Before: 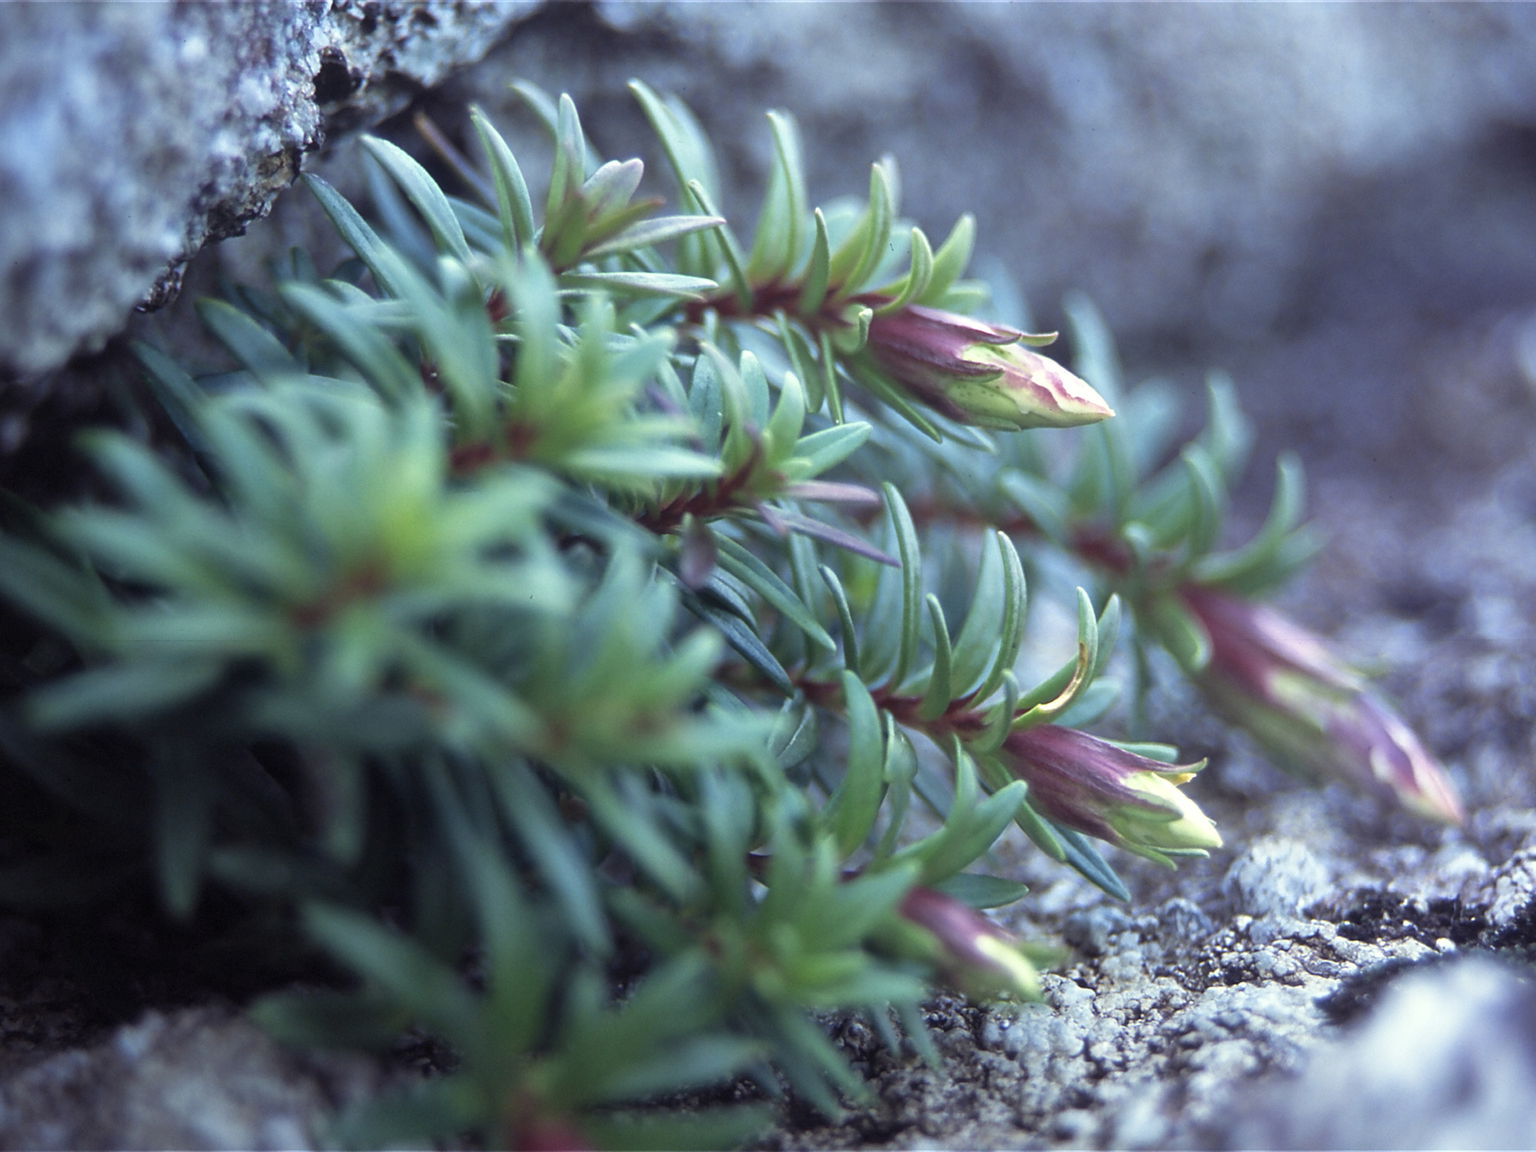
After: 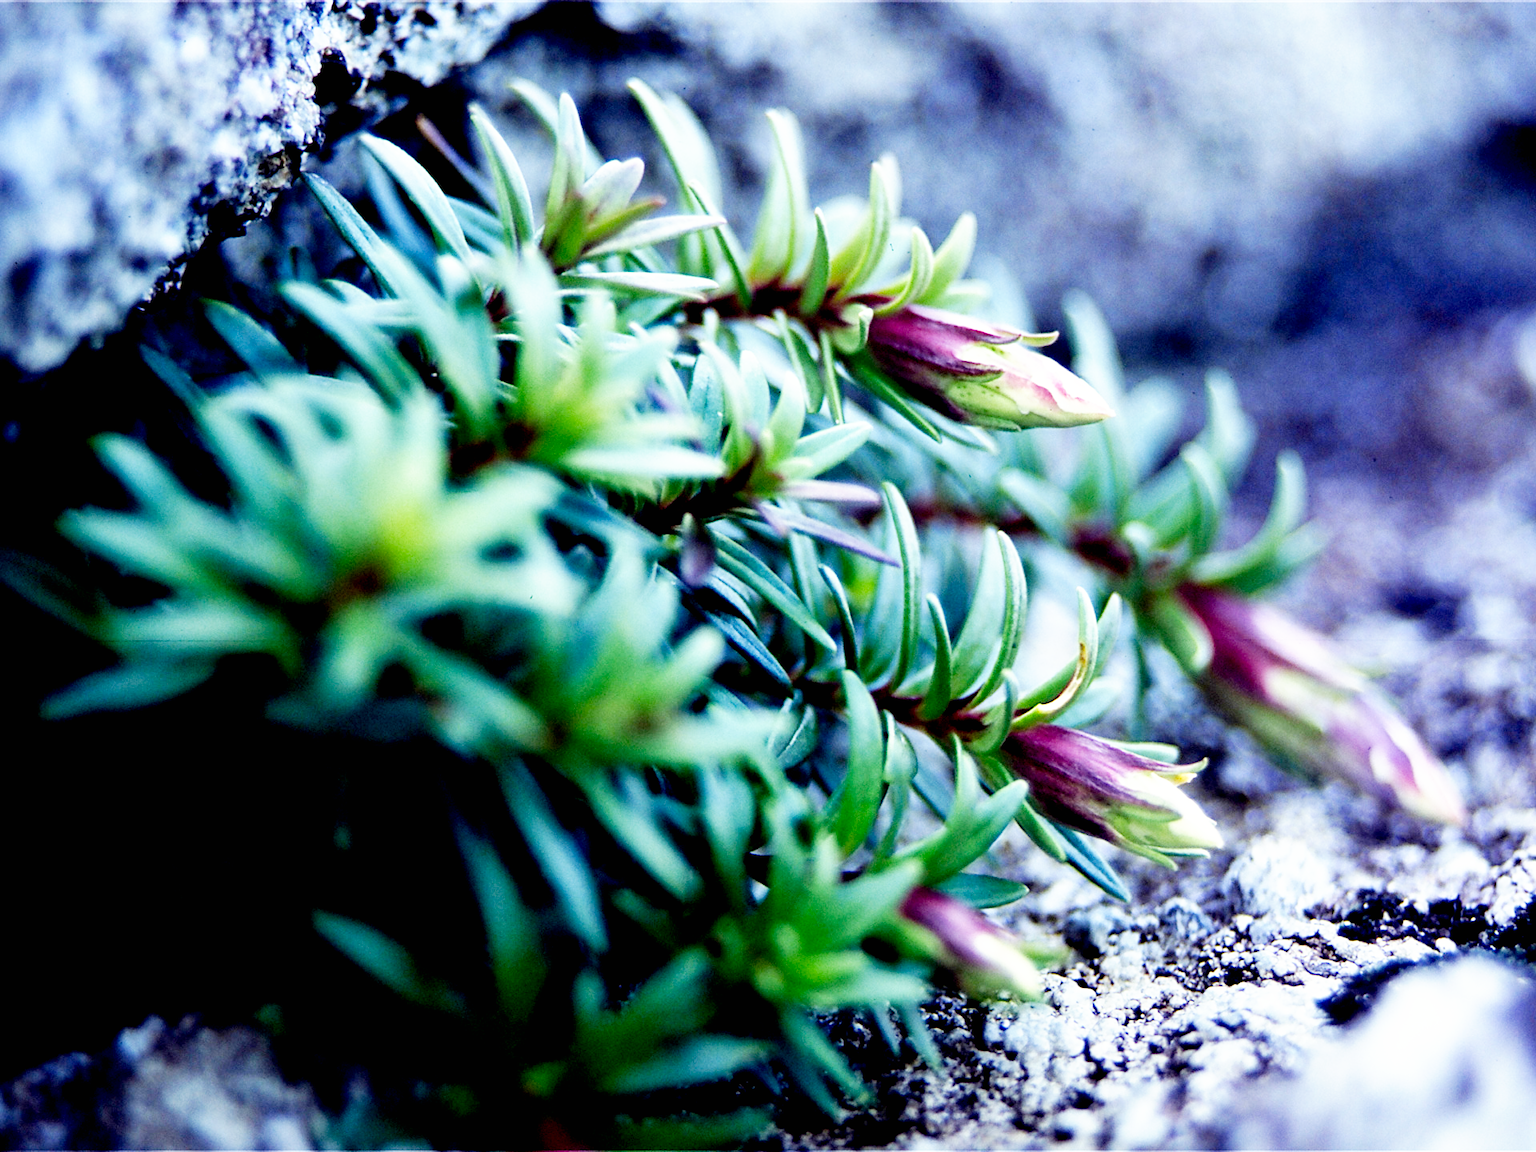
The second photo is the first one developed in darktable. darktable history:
base curve: curves: ch0 [(0, 0) (0.007, 0.004) (0.027, 0.03) (0.046, 0.07) (0.207, 0.54) (0.442, 0.872) (0.673, 0.972) (1, 1)], preserve colors none
exposure: black level correction 0.056, exposure -0.039 EV, compensate highlight preservation false
